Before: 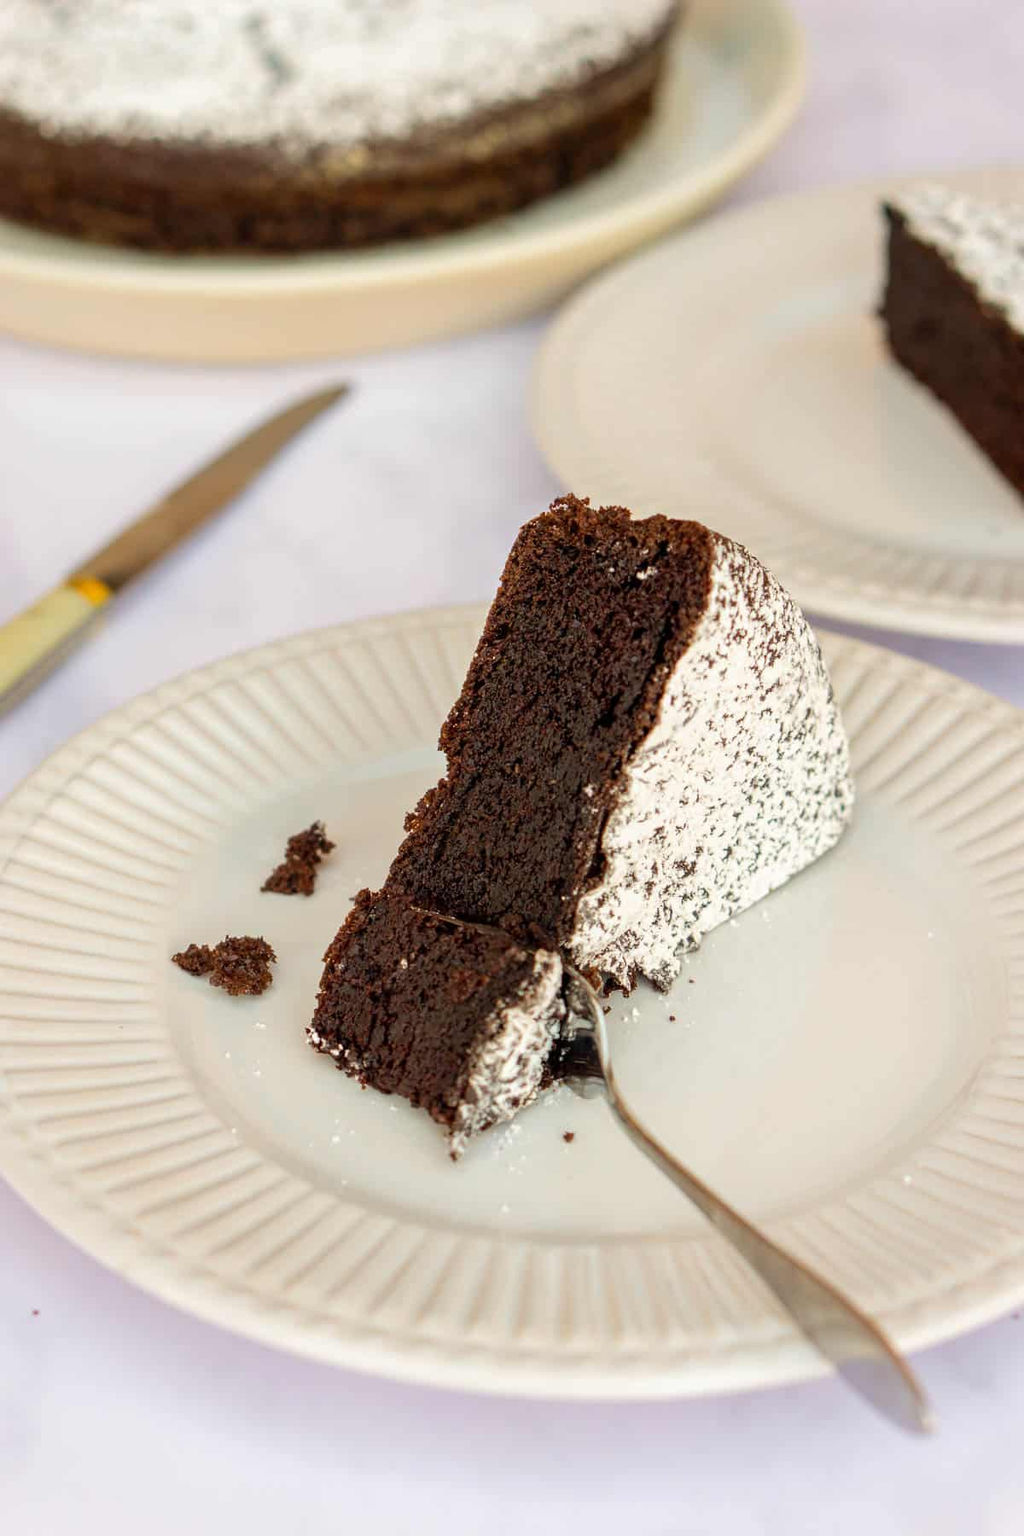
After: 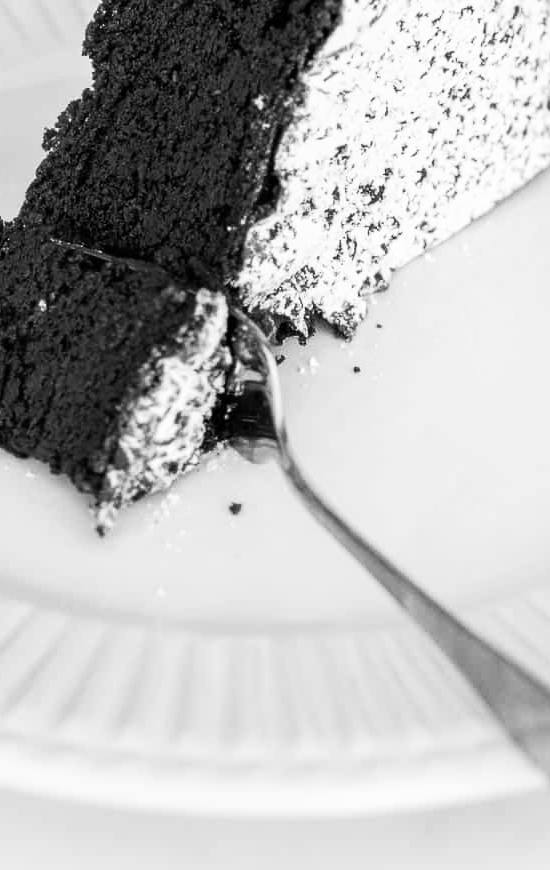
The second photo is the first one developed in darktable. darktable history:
contrast brightness saturation: contrast 0.14
crop: left 35.976%, top 45.819%, right 18.162%, bottom 5.807%
monochrome: a -3.63, b -0.465
shadows and highlights: shadows 0, highlights 40
